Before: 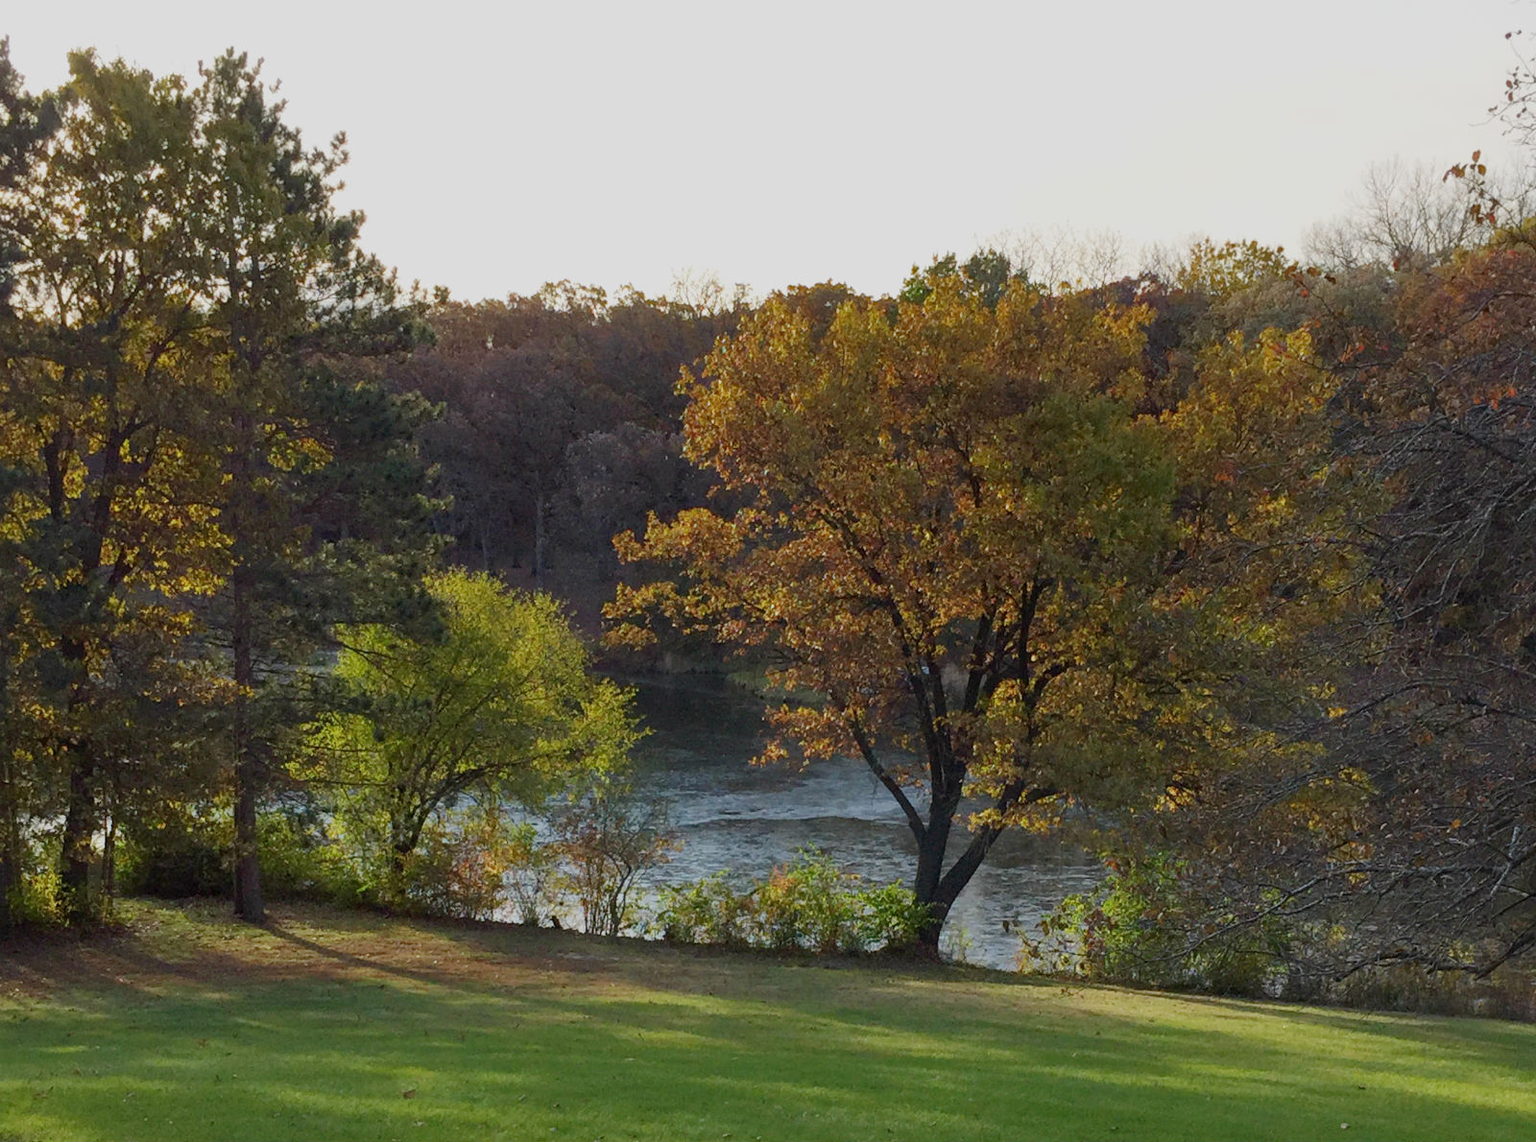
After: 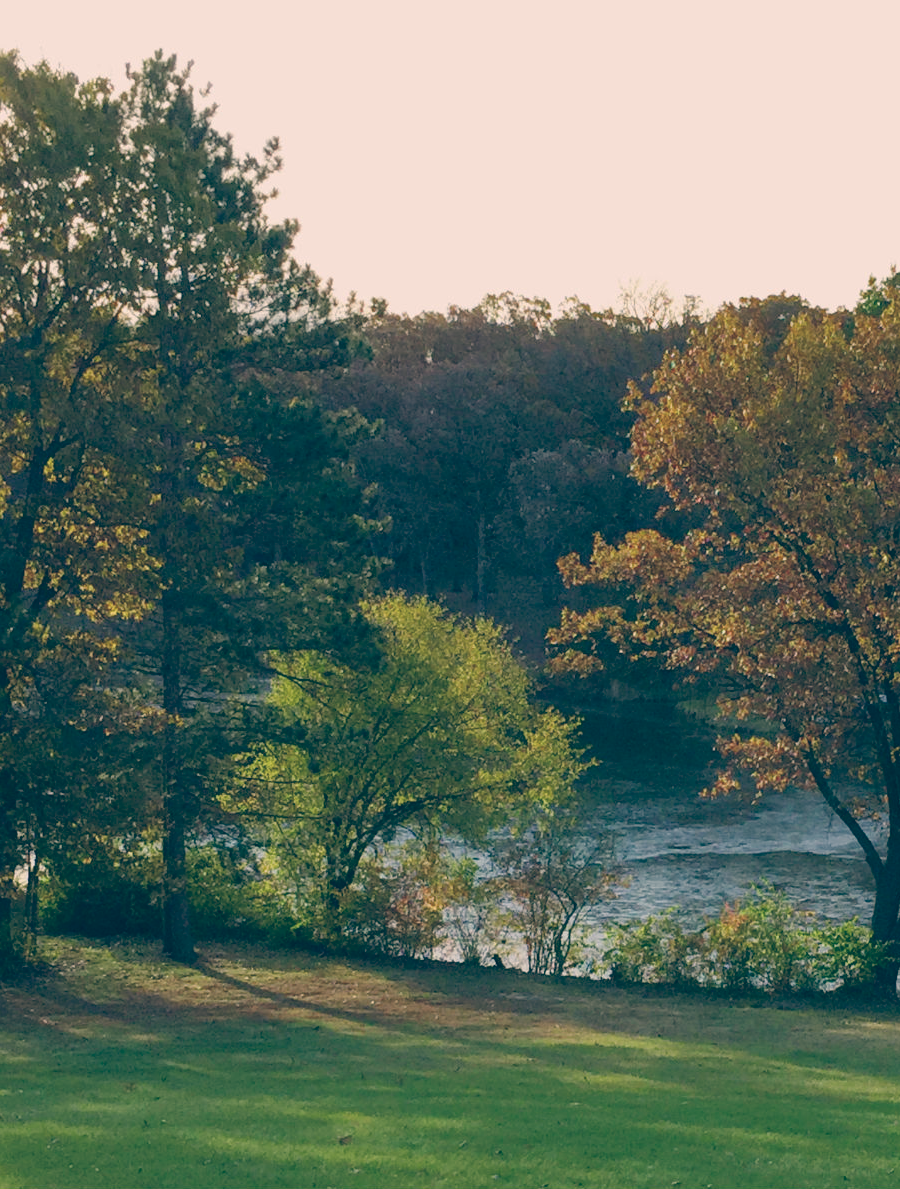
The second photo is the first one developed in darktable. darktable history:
crop: left 5.114%, right 38.589%
color balance: lift [1.006, 0.985, 1.002, 1.015], gamma [1, 0.953, 1.008, 1.047], gain [1.076, 1.13, 1.004, 0.87]
